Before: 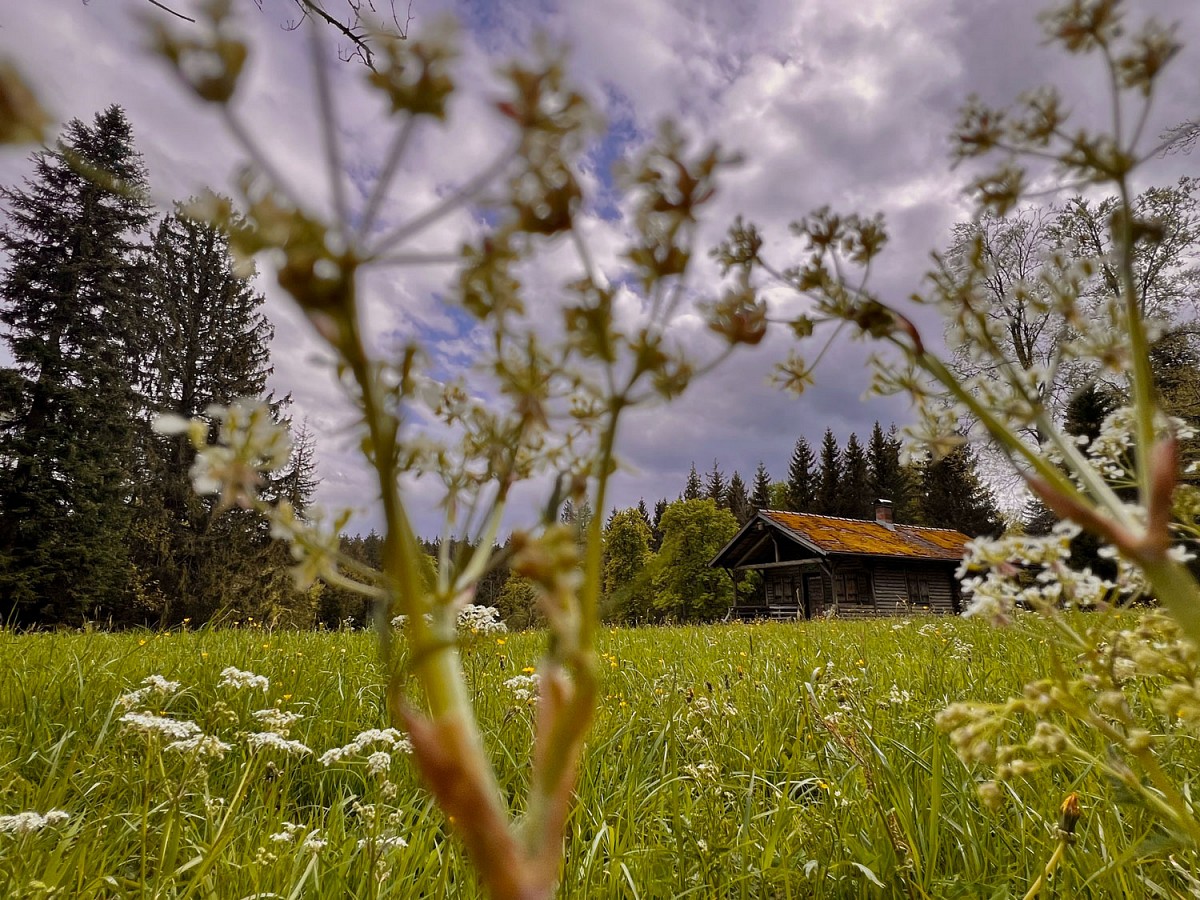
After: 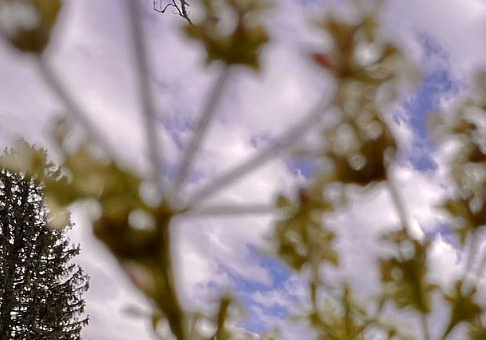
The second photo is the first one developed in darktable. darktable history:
exposure: exposure 0 EV, compensate highlight preservation false
crop: left 15.48%, top 5.449%, right 43.985%, bottom 56.718%
tone equalizer: -8 EV -0.395 EV, -7 EV -0.375 EV, -6 EV -0.346 EV, -5 EV -0.262 EV, -3 EV 0.199 EV, -2 EV 0.32 EV, -1 EV 0.404 EV, +0 EV 0.4 EV, mask exposure compensation -0.511 EV
